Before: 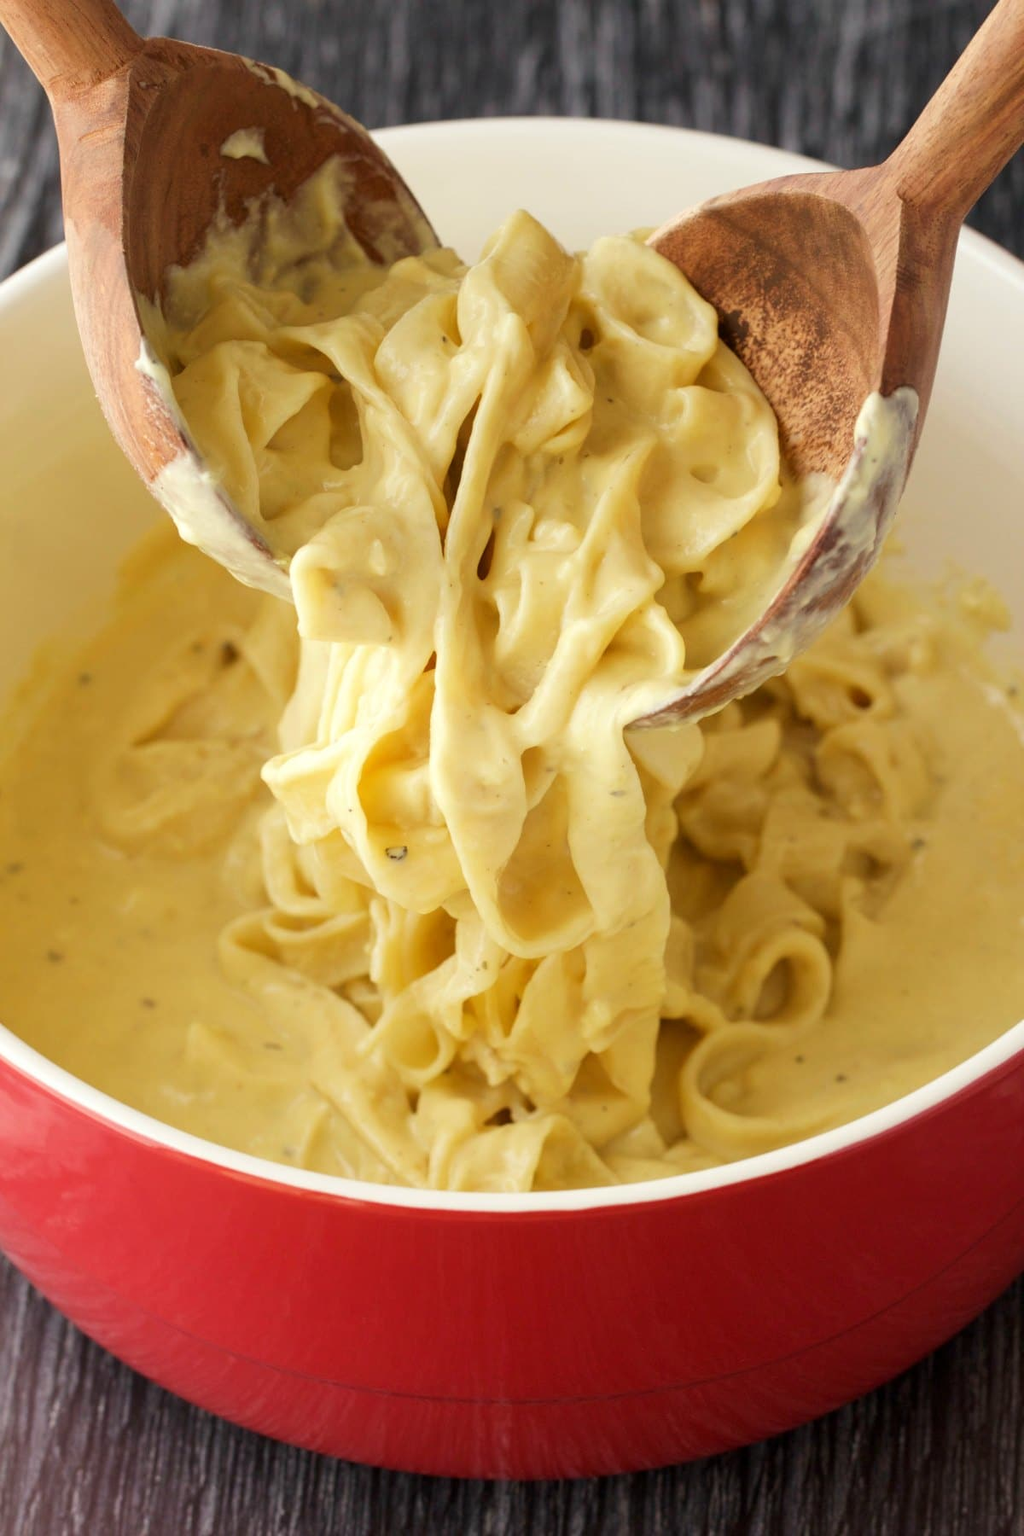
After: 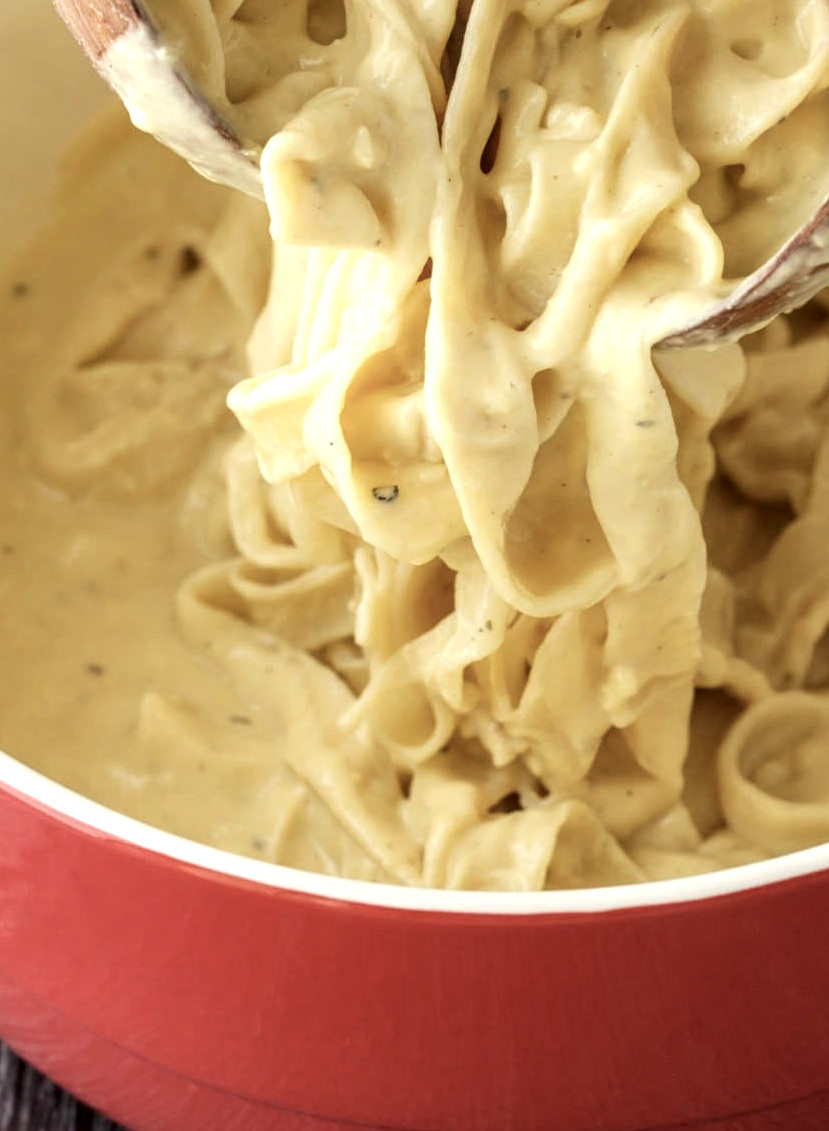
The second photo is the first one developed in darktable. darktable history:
crop: left 6.586%, top 28.154%, right 24.323%, bottom 8.965%
local contrast: highlights 25%, detail 150%
color balance rgb: power › hue 310.32°, linear chroma grading › global chroma 25.239%, perceptual saturation grading › global saturation -31.552%
contrast brightness saturation: saturation -0.055
